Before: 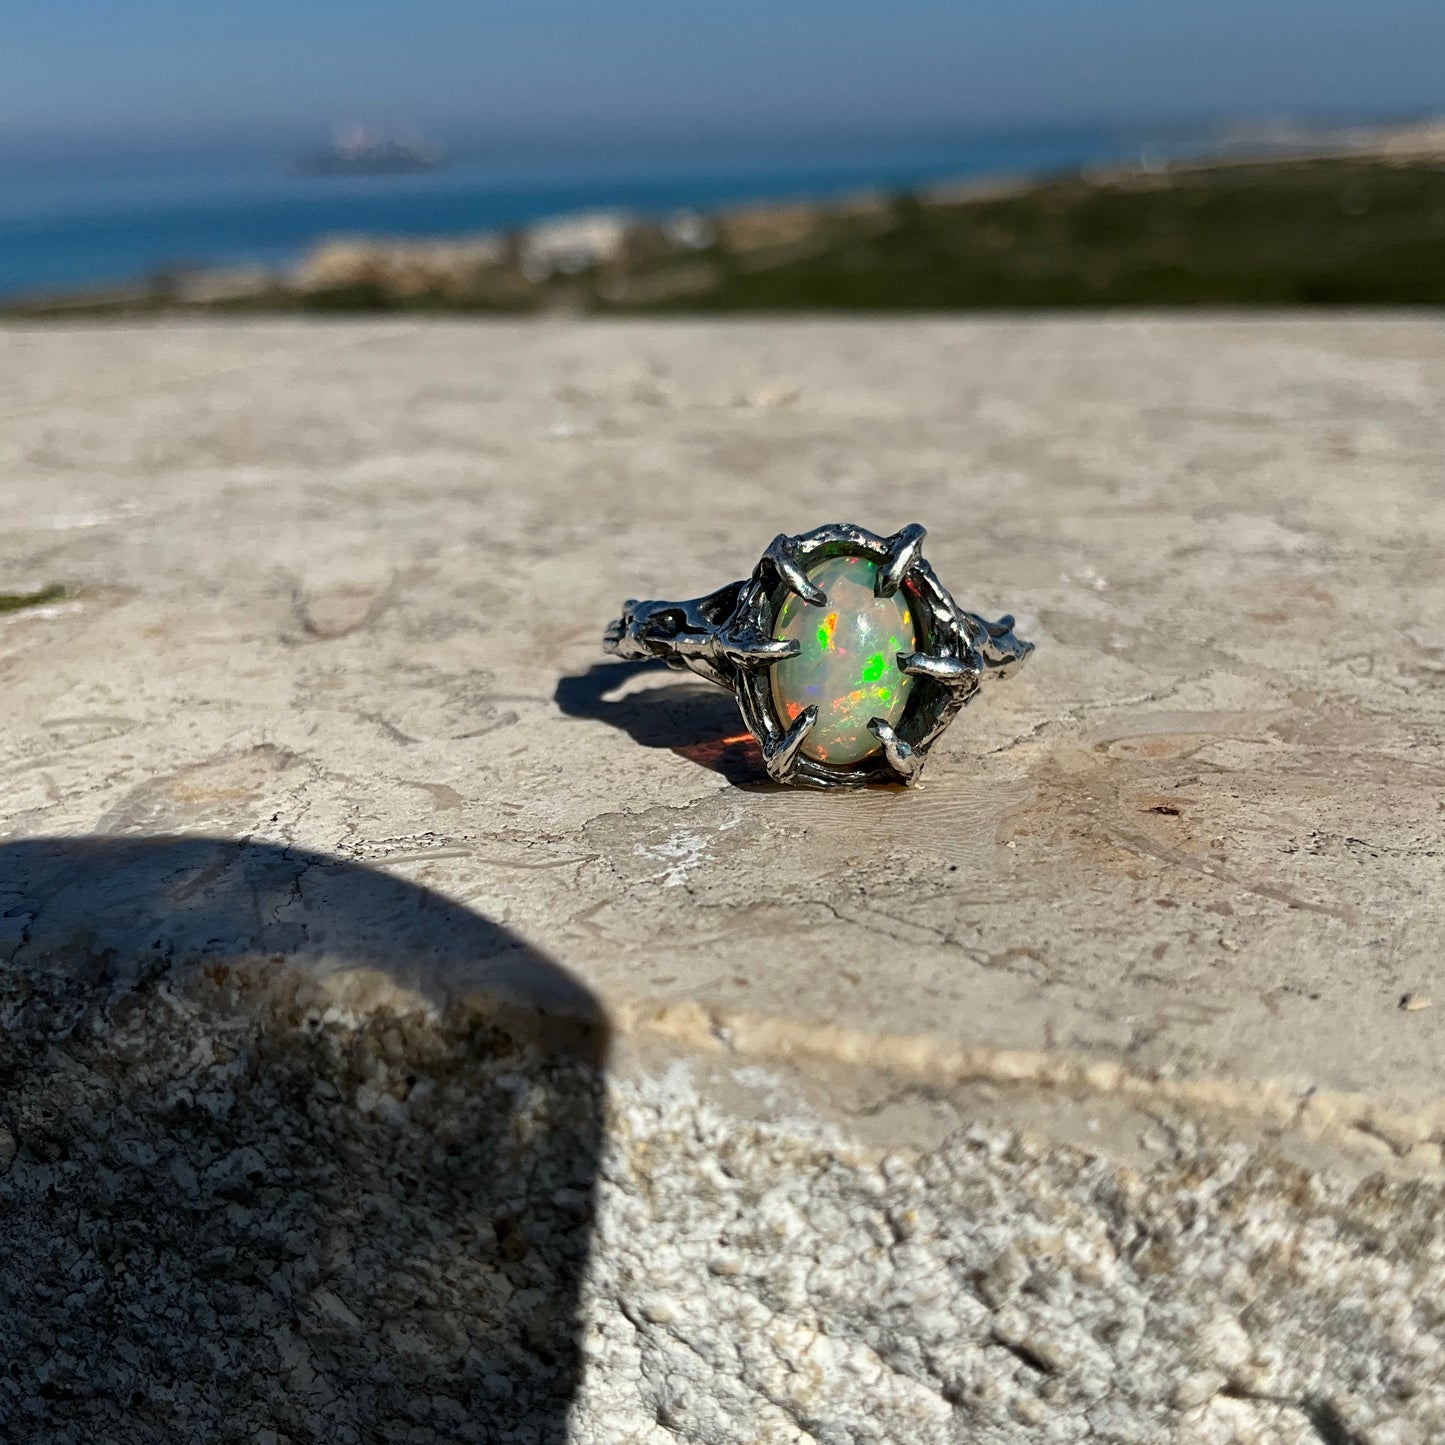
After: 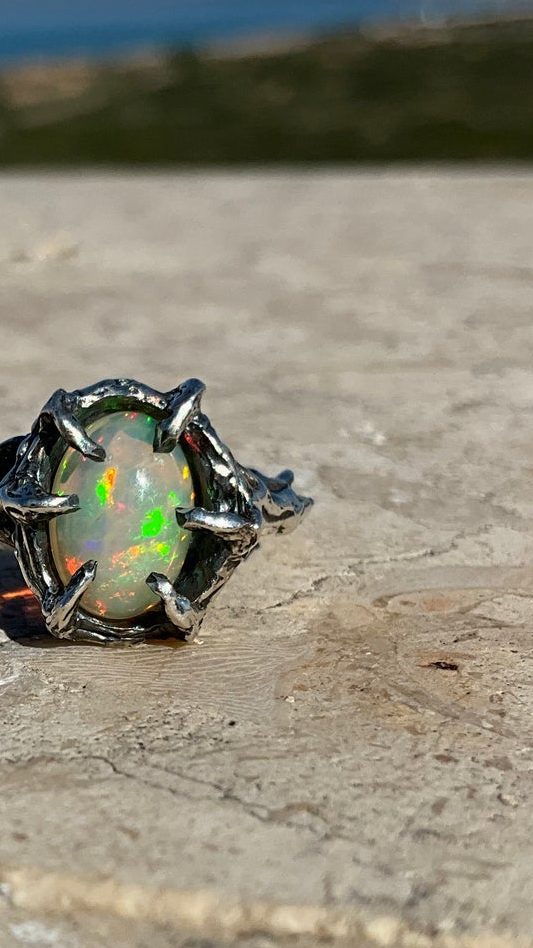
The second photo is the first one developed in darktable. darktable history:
local contrast: mode bilateral grid, contrast 100, coarseness 100, detail 91%, midtone range 0.2
crop and rotate: left 49.936%, top 10.094%, right 13.136%, bottom 24.256%
color contrast: green-magenta contrast 0.96
